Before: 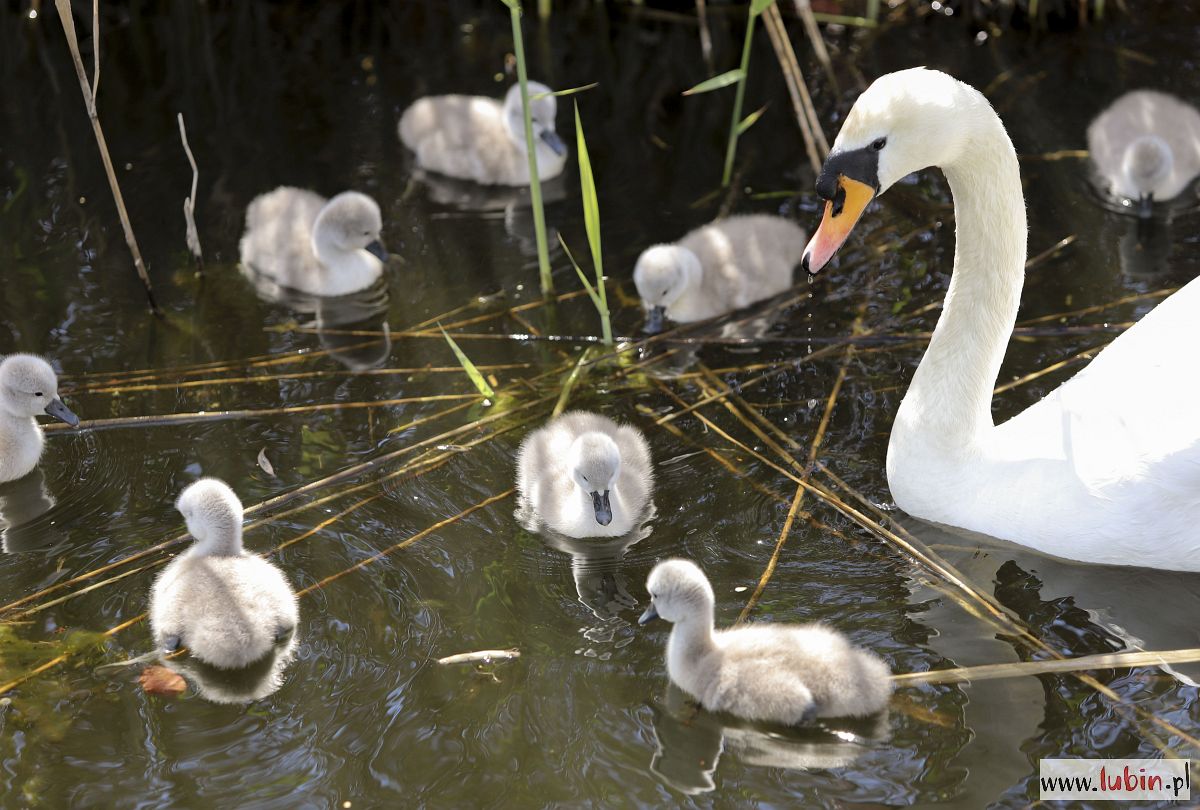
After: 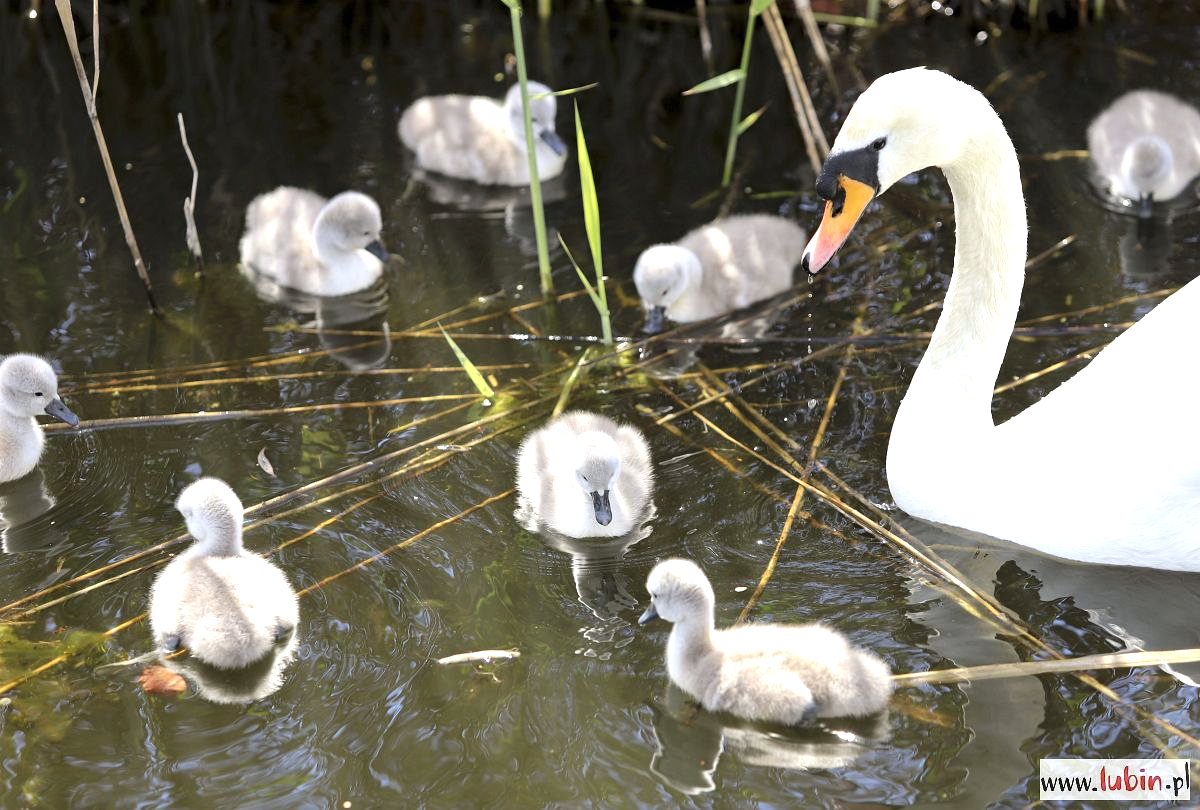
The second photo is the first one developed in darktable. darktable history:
white balance: red 0.988, blue 1.017
exposure: black level correction 0, exposure 0.7 EV, compensate exposure bias true, compensate highlight preservation false
